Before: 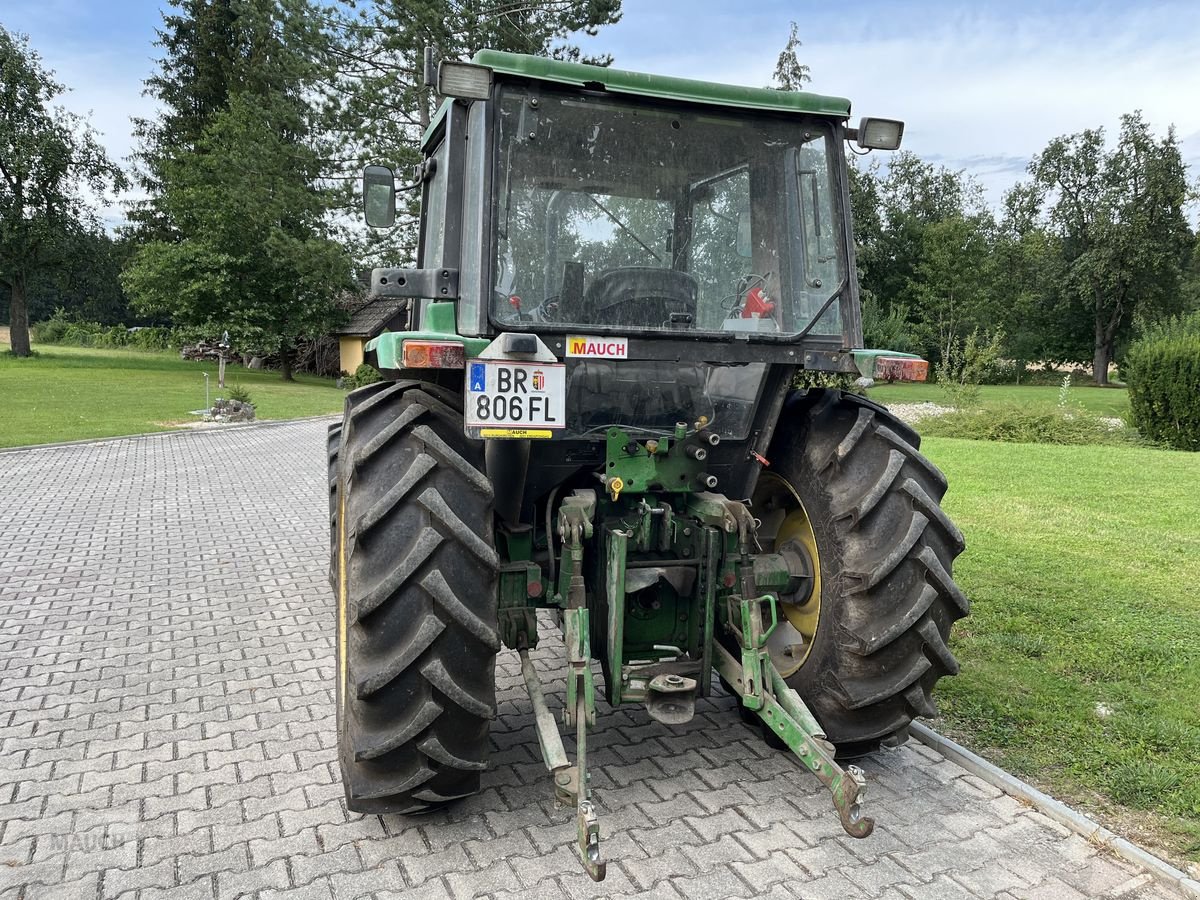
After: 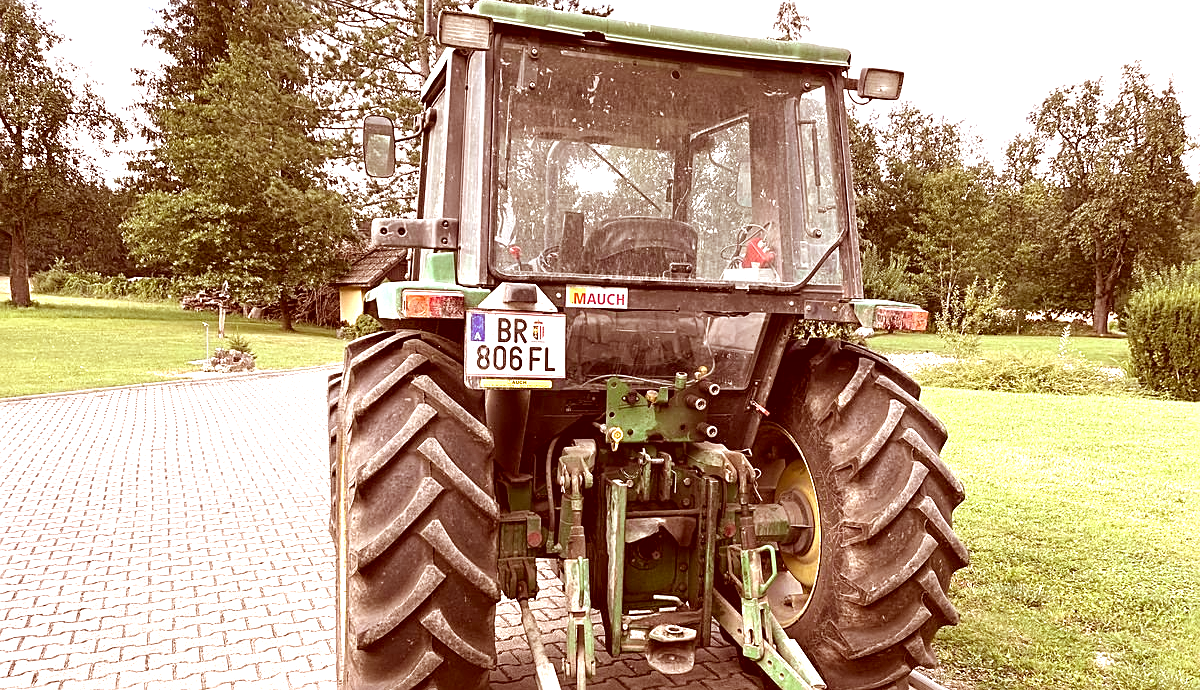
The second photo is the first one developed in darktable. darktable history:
color correction: highlights a* 9.03, highlights b* 8.71, shadows a* 40, shadows b* 40, saturation 0.8
crop: top 5.667%, bottom 17.637%
exposure: black level correction 0, exposure 1.3 EV, compensate highlight preservation false
sharpen: on, module defaults
